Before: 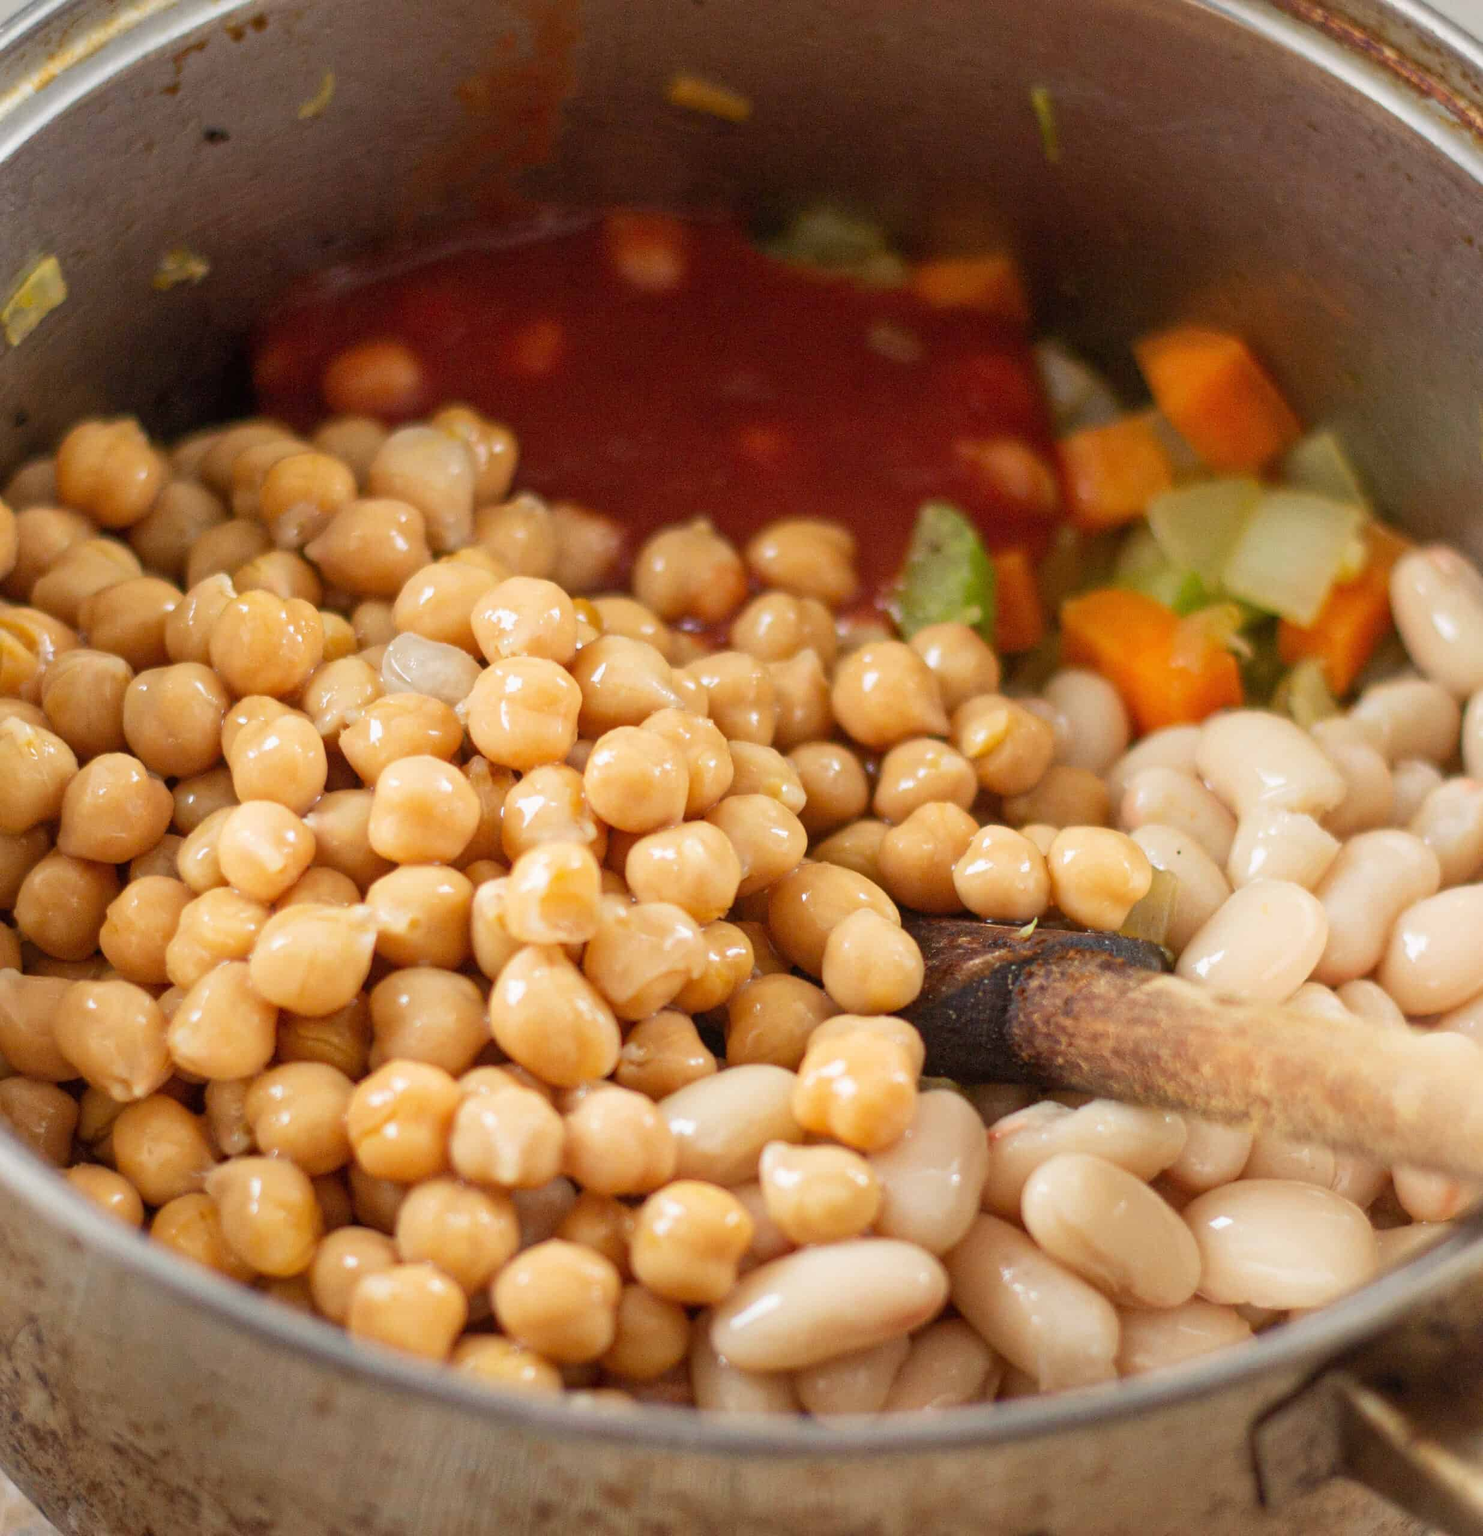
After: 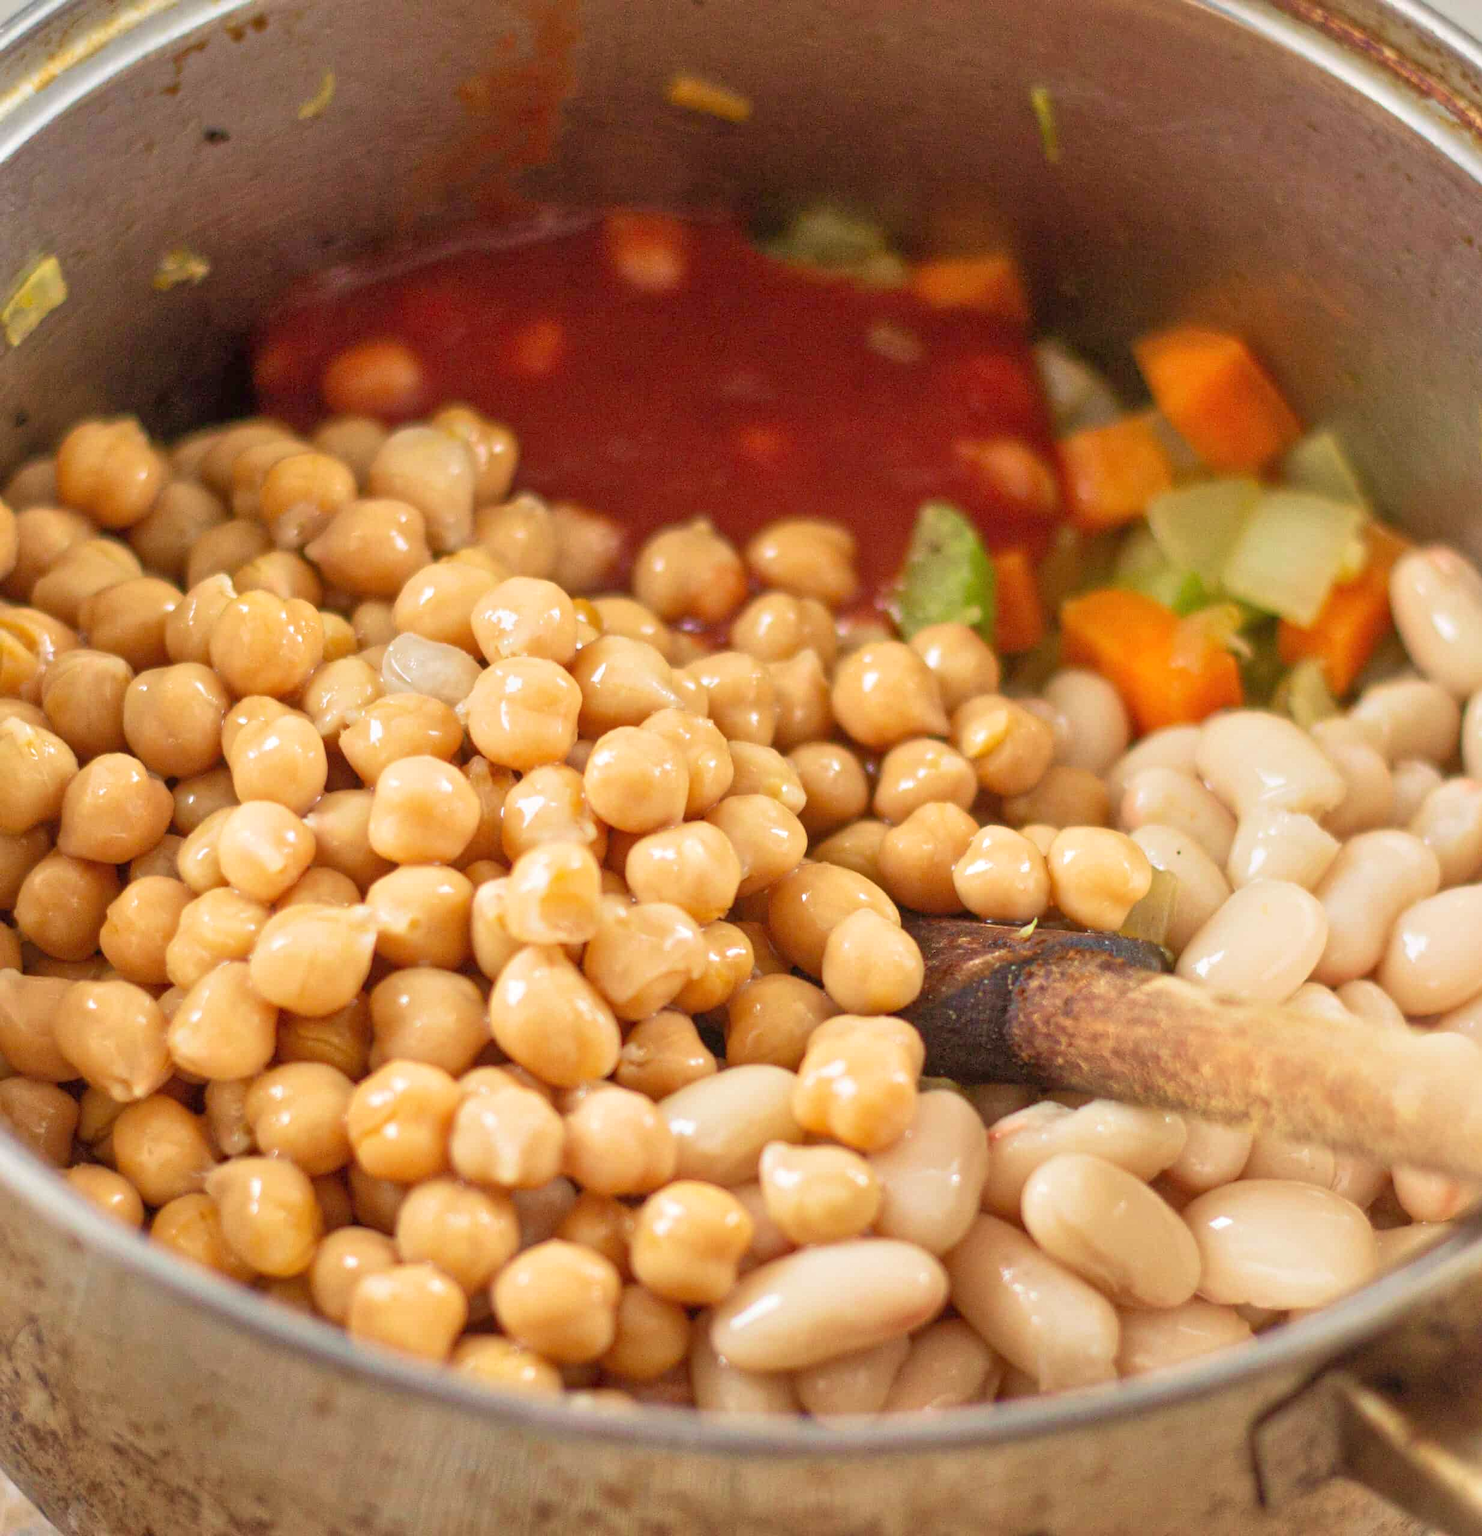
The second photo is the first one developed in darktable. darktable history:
tone equalizer: -8 EV 1 EV, -7 EV 1 EV, -6 EV 1 EV, -5 EV 1 EV, -4 EV 1 EV, -3 EV 0.75 EV, -2 EV 0.5 EV, -1 EV 0.25 EV
velvia: on, module defaults
